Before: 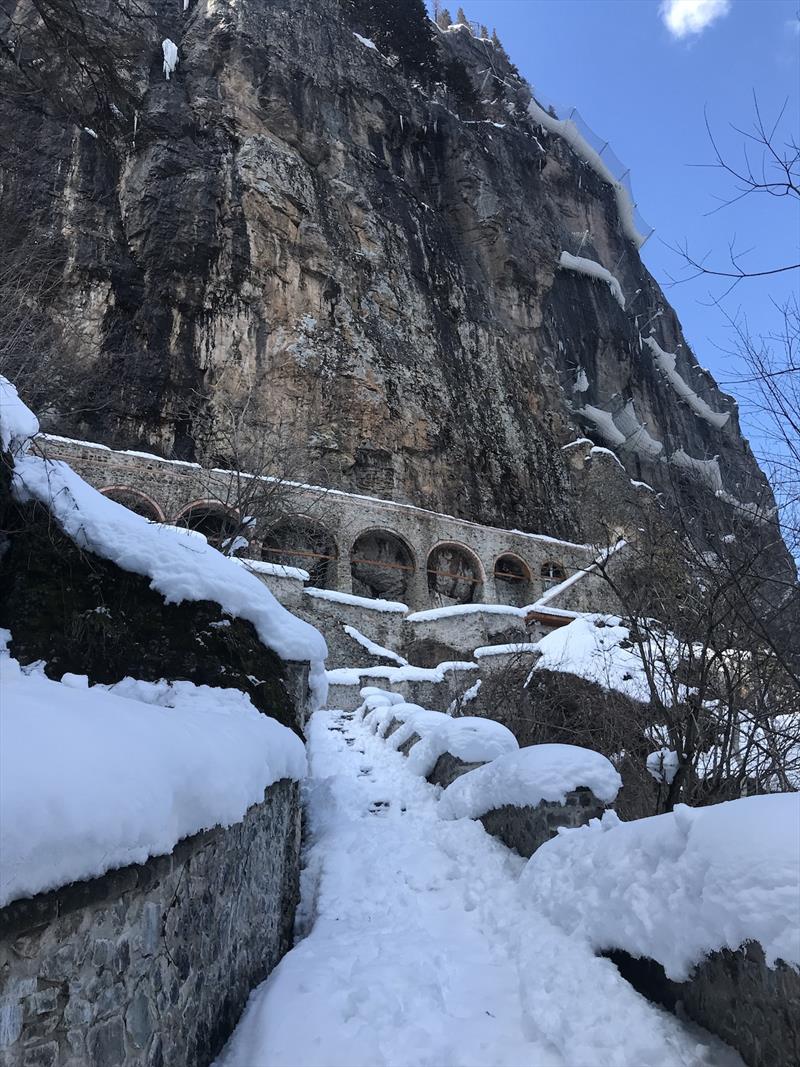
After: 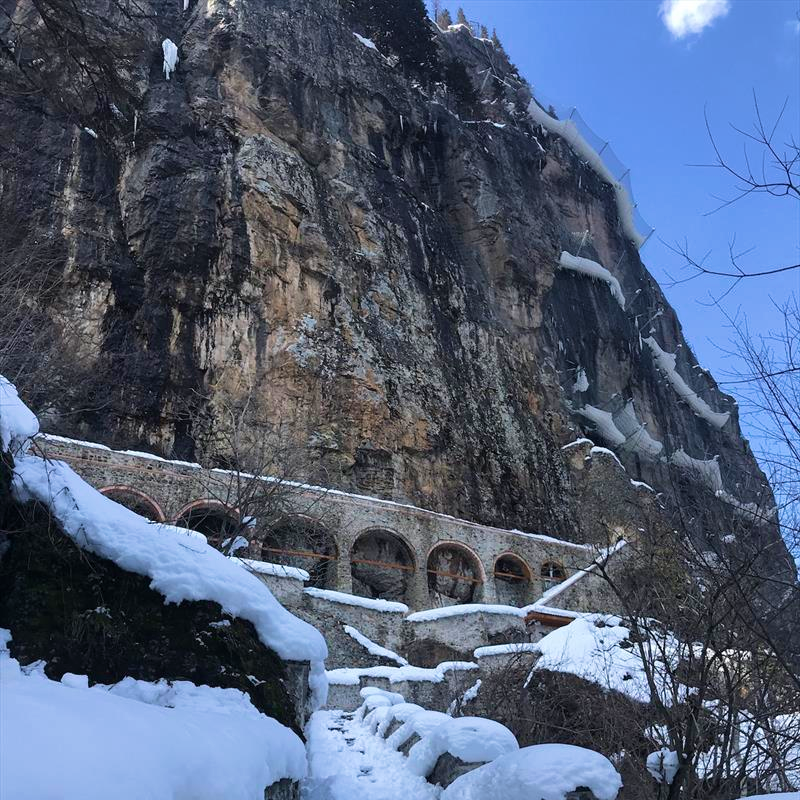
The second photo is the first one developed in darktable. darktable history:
velvia: strength 45%
crop: bottom 24.988%
